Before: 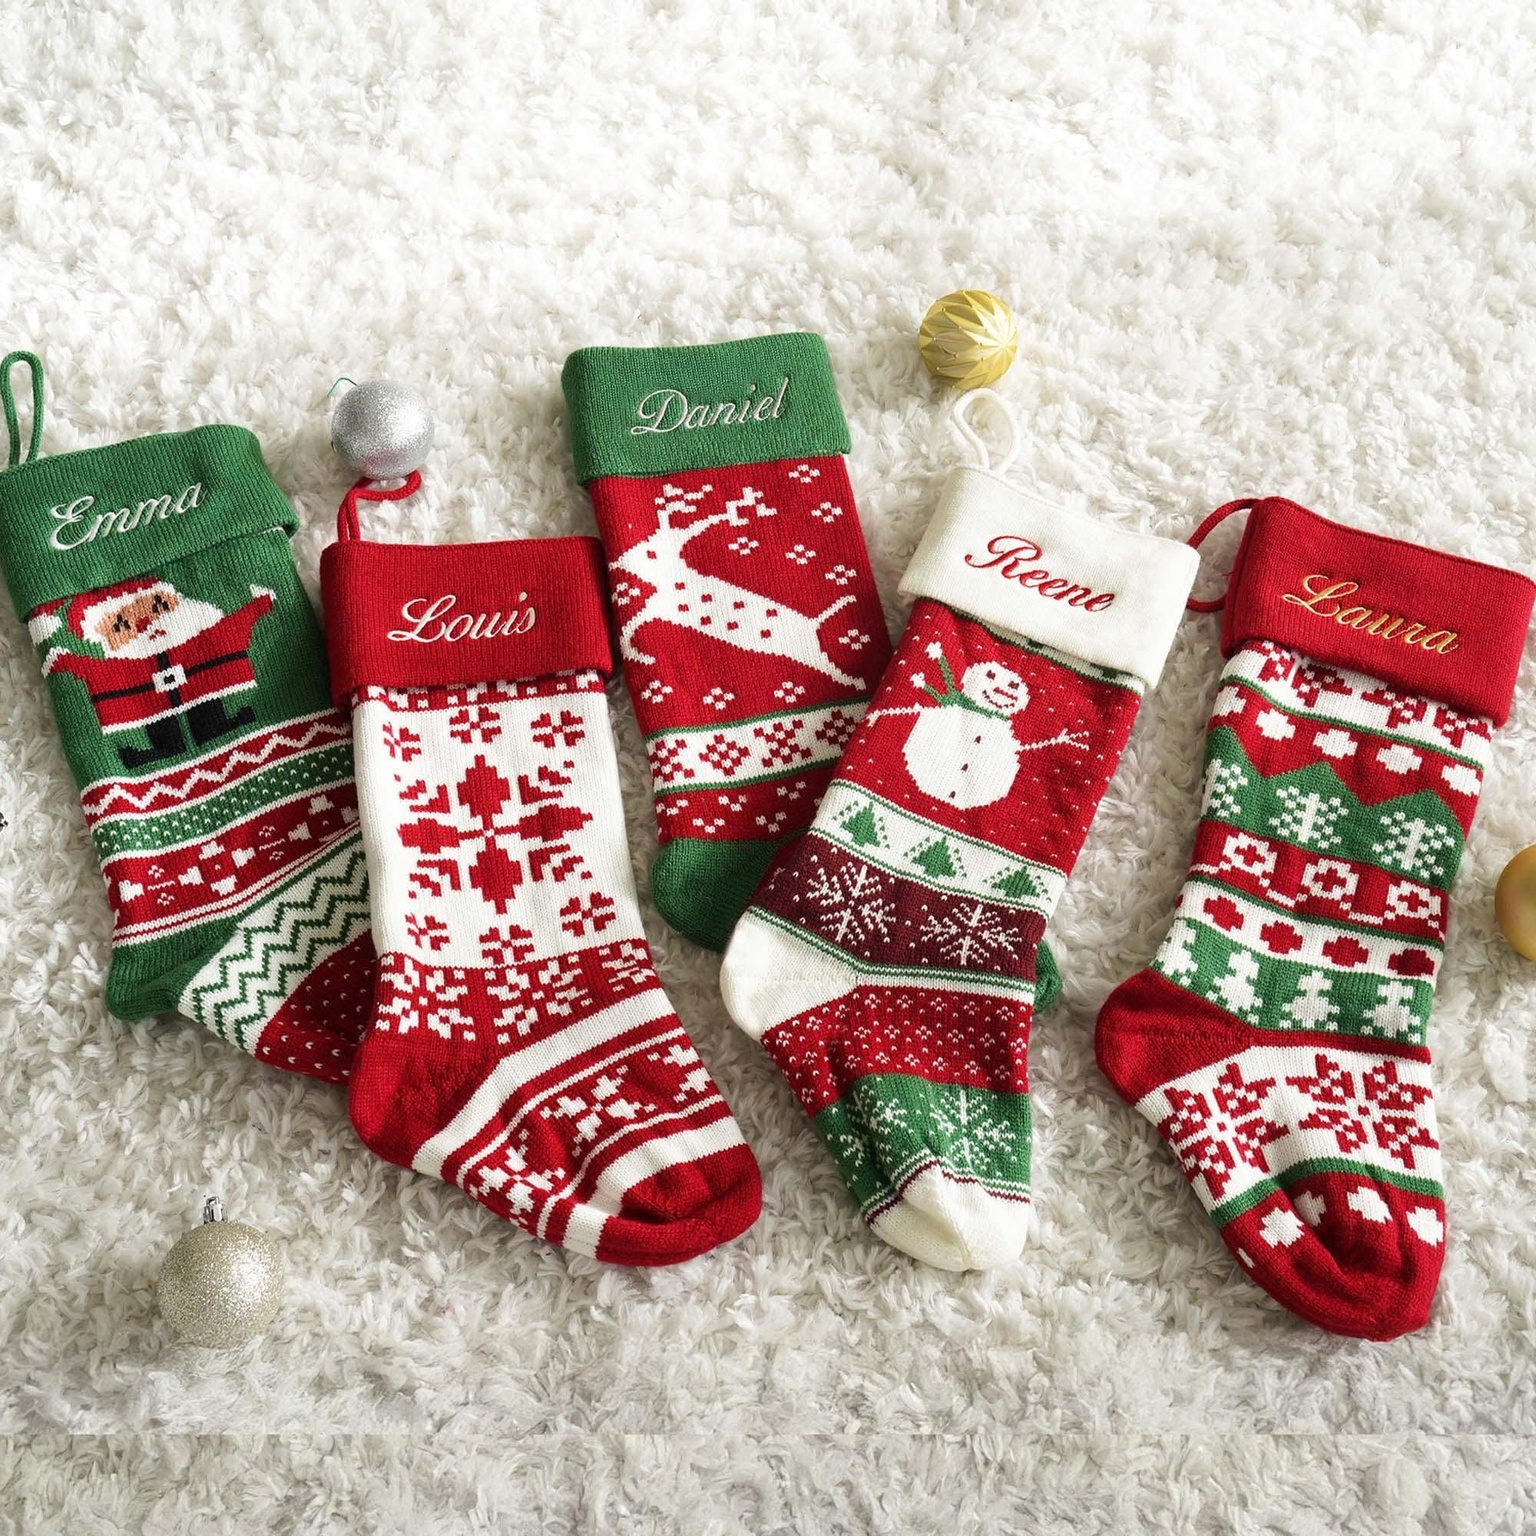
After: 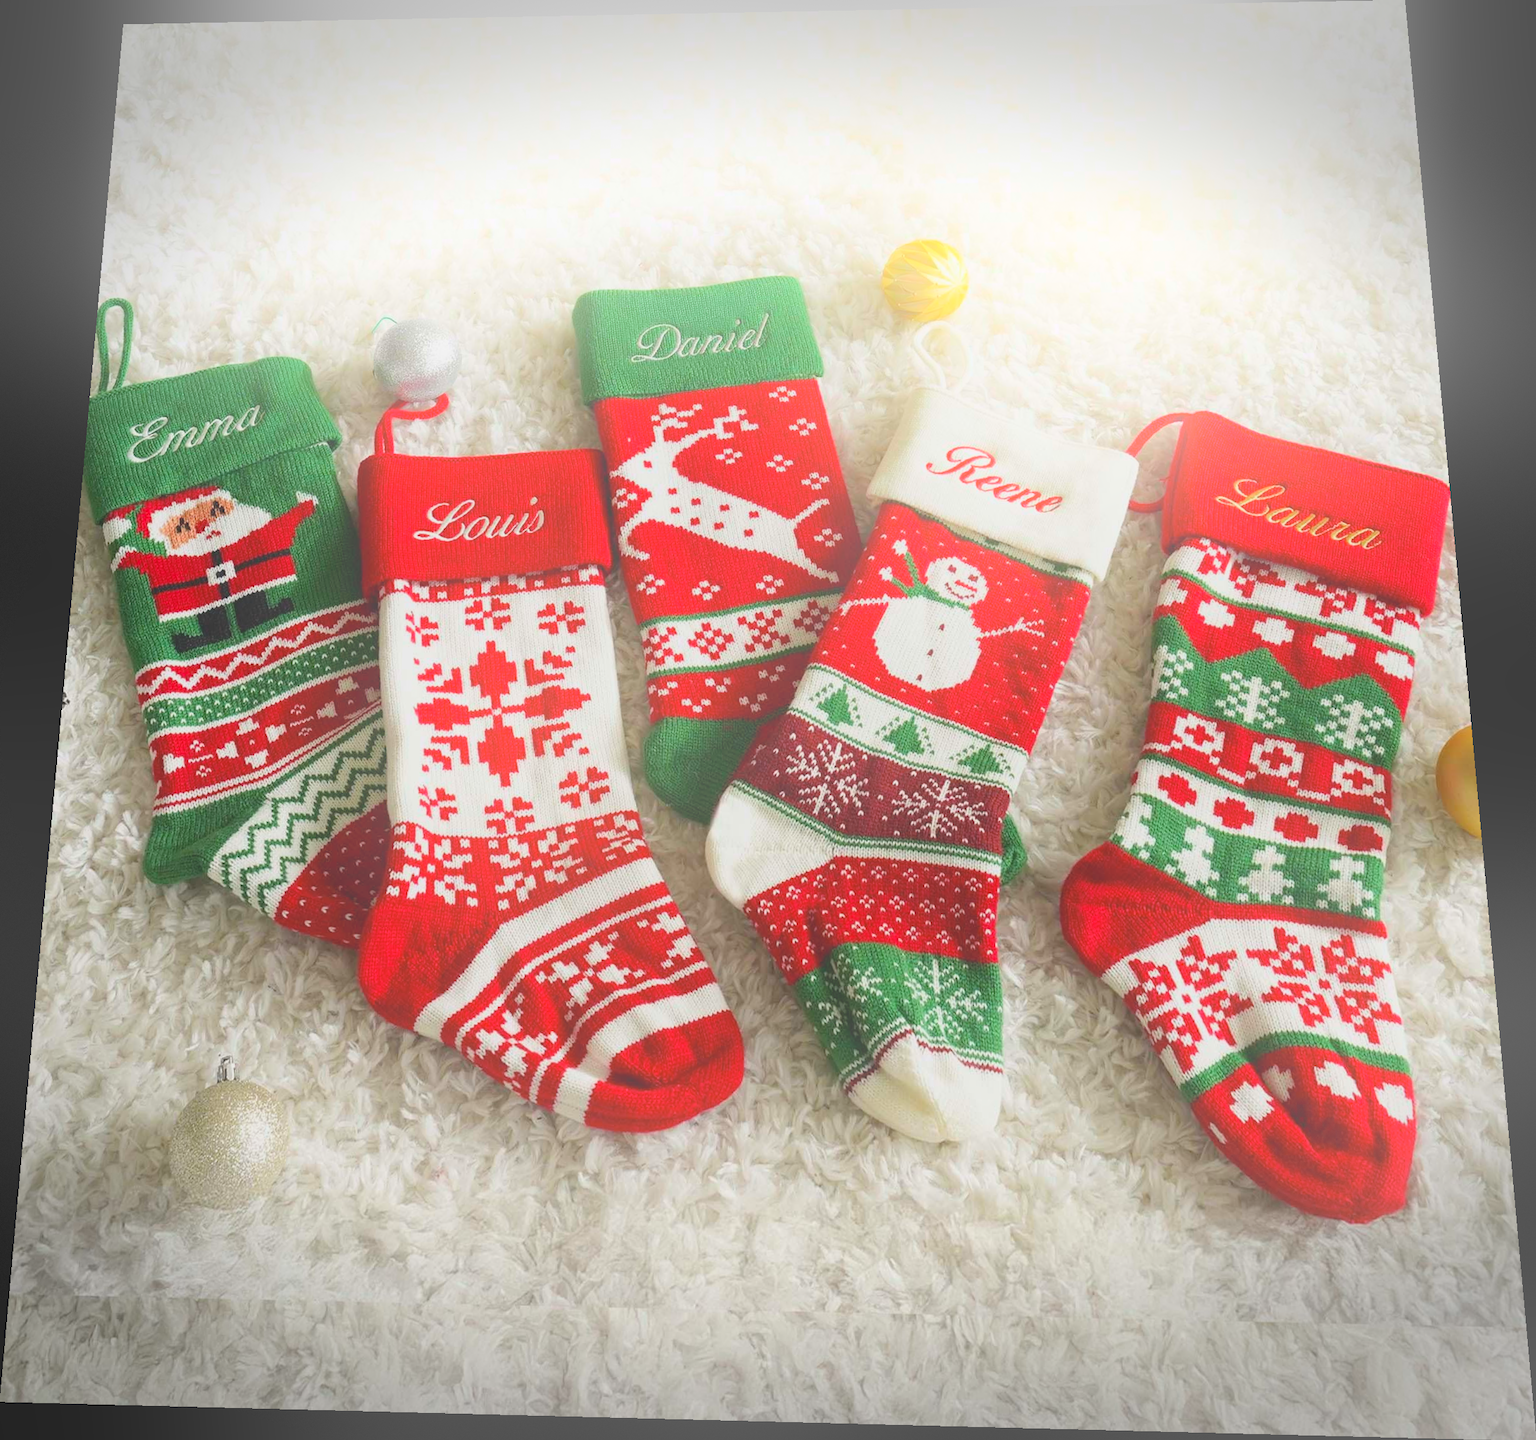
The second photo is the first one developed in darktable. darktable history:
rotate and perspective: rotation 0.128°, lens shift (vertical) -0.181, lens shift (horizontal) -0.044, shear 0.001, automatic cropping off
bloom: size 40%
contrast brightness saturation: contrast -0.19, saturation 0.19
vignetting: fall-off start 100%, brightness -0.406, saturation -0.3, width/height ratio 1.324, dithering 8-bit output, unbound false
